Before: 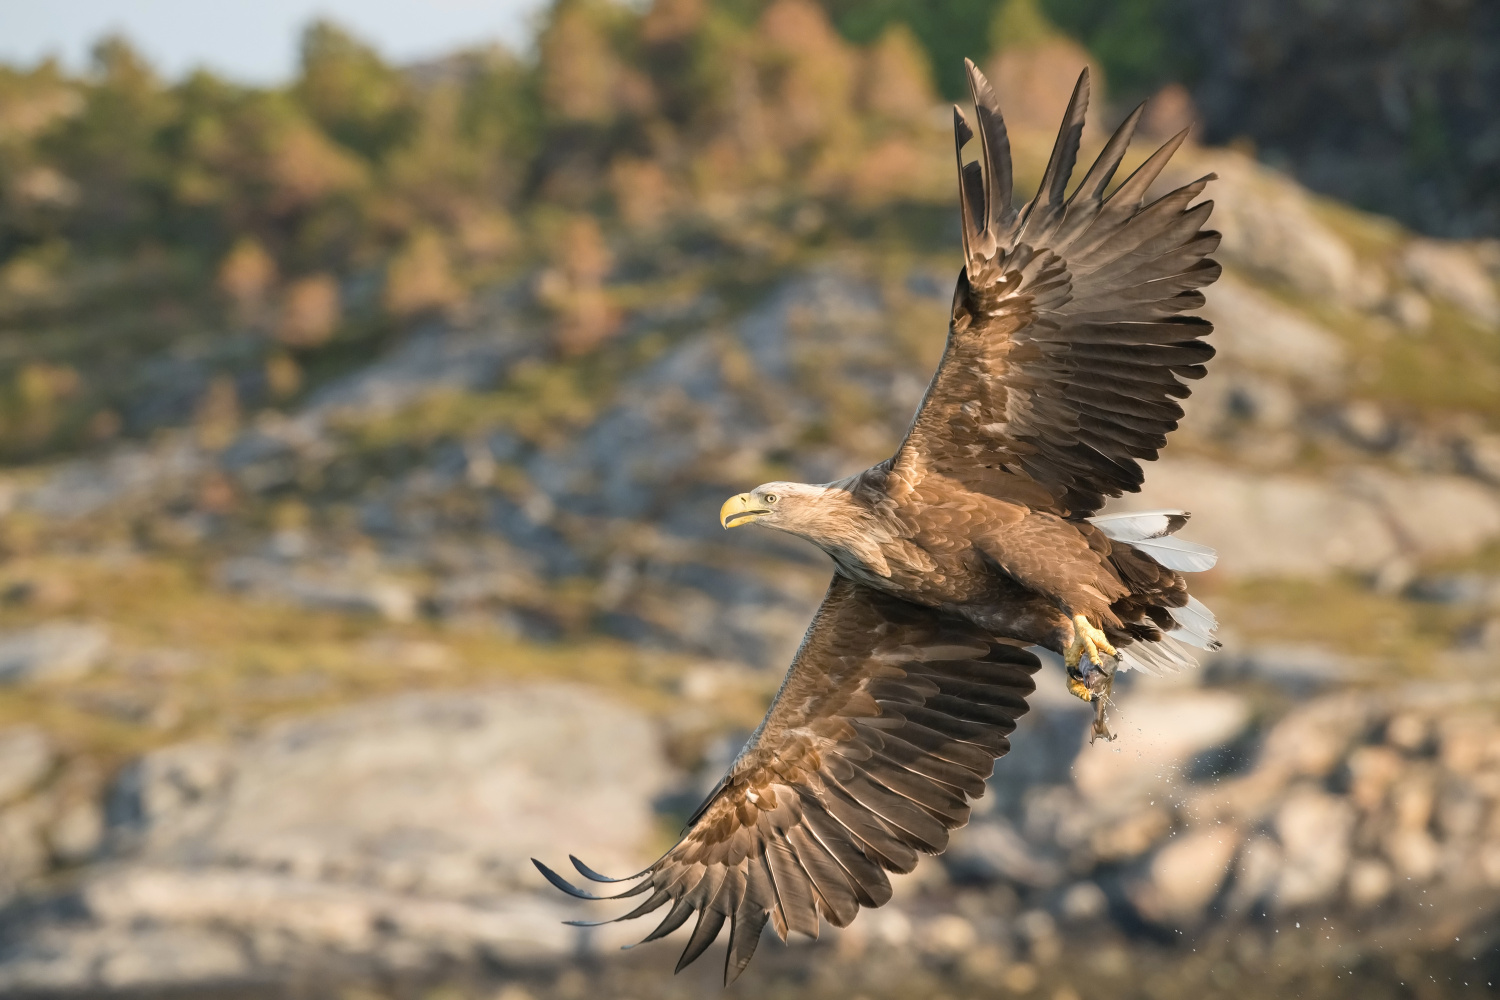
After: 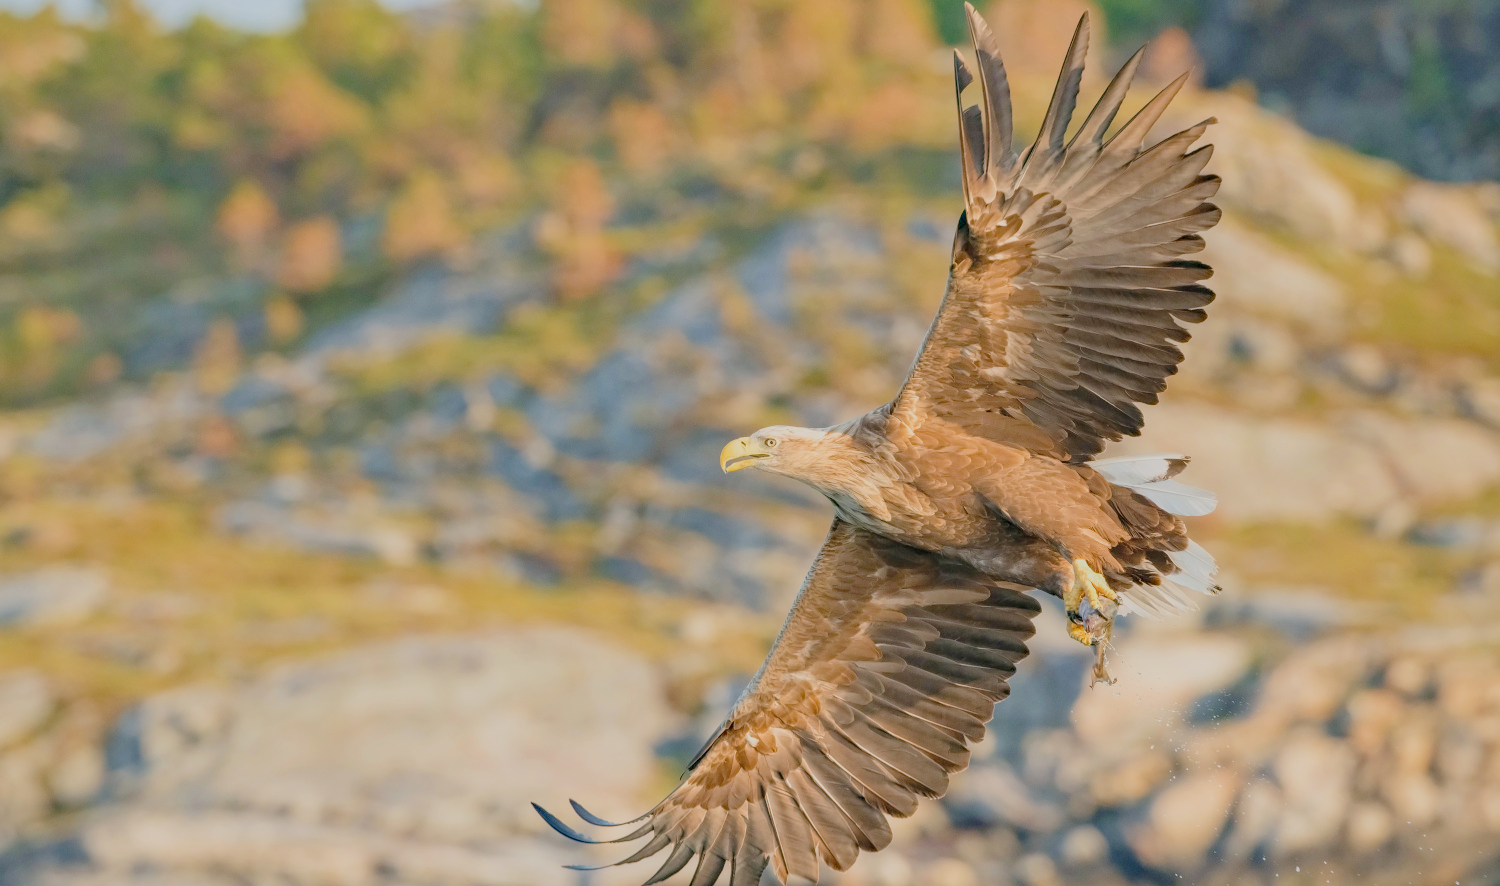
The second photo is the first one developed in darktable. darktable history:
tone curve: curves: ch0 [(0, 0.025) (0.15, 0.143) (0.452, 0.486) (0.751, 0.788) (1, 0.961)]; ch1 [(0, 0) (0.43, 0.408) (0.476, 0.469) (0.497, 0.507) (0.546, 0.571) (0.566, 0.607) (0.62, 0.657) (1, 1)]; ch2 [(0, 0) (0.386, 0.397) (0.505, 0.498) (0.547, 0.546) (0.579, 0.58) (1, 1)], preserve colors none
exposure: exposure 1.058 EV, compensate highlight preservation false
local contrast: on, module defaults
filmic rgb: black relative exposure -13.87 EV, white relative exposure 7.96 EV, hardness 3.74, latitude 49.09%, contrast 0.511, color science v5 (2021), contrast in shadows safe, contrast in highlights safe
haze removal: compatibility mode true, adaptive false
crop and rotate: top 5.603%, bottom 5.768%
